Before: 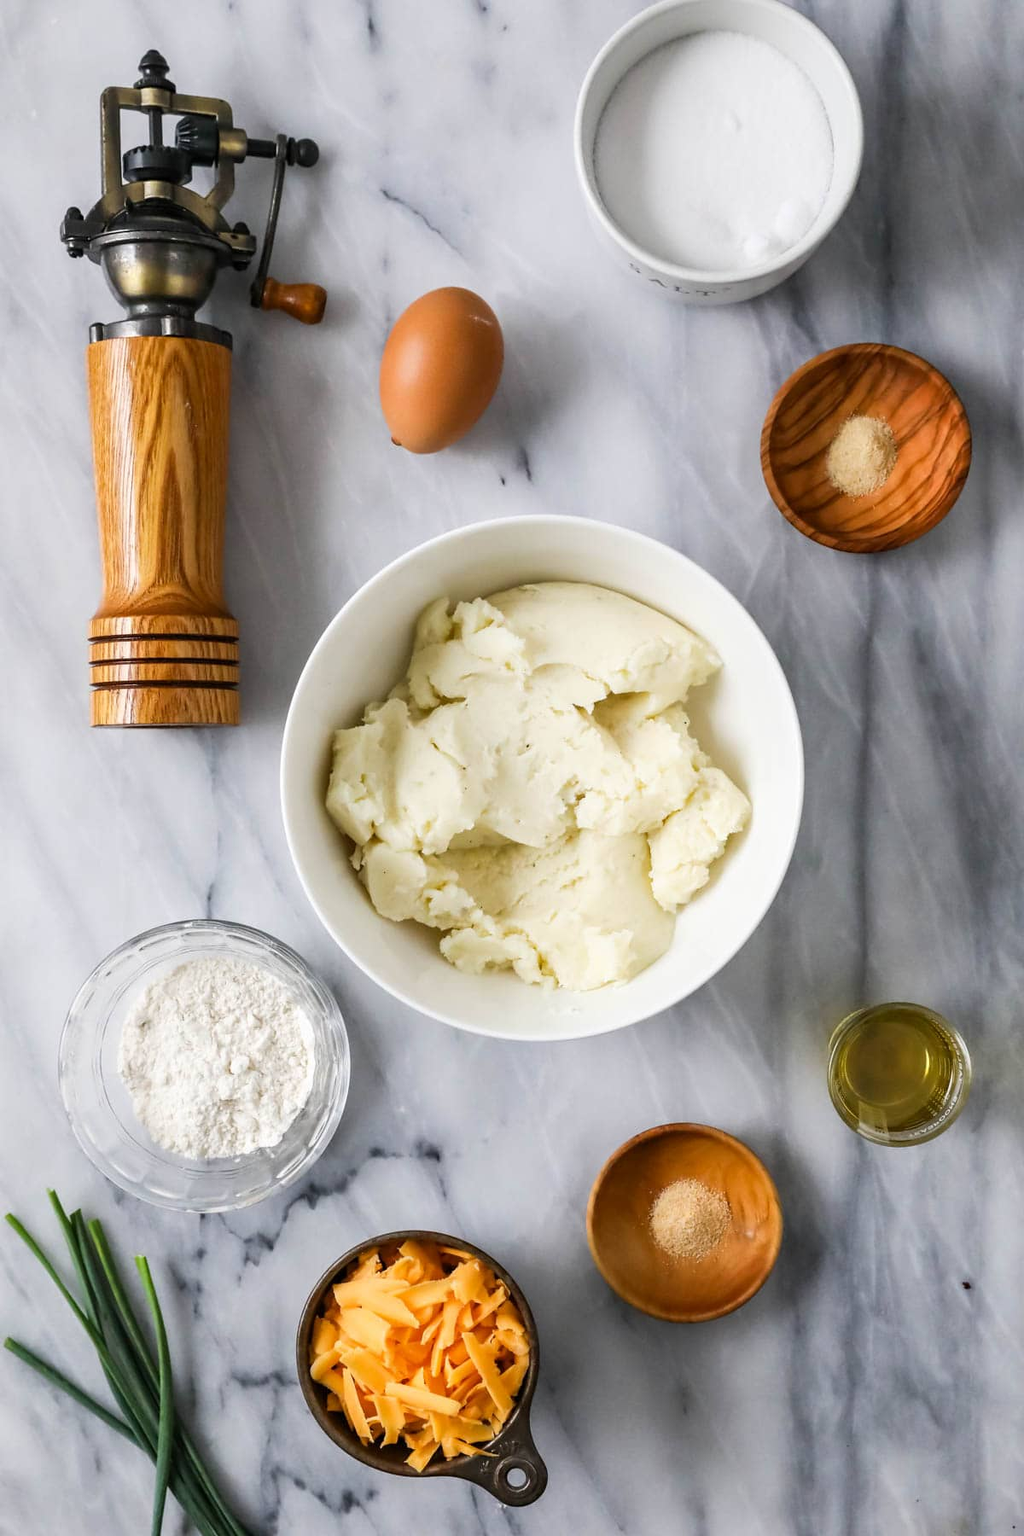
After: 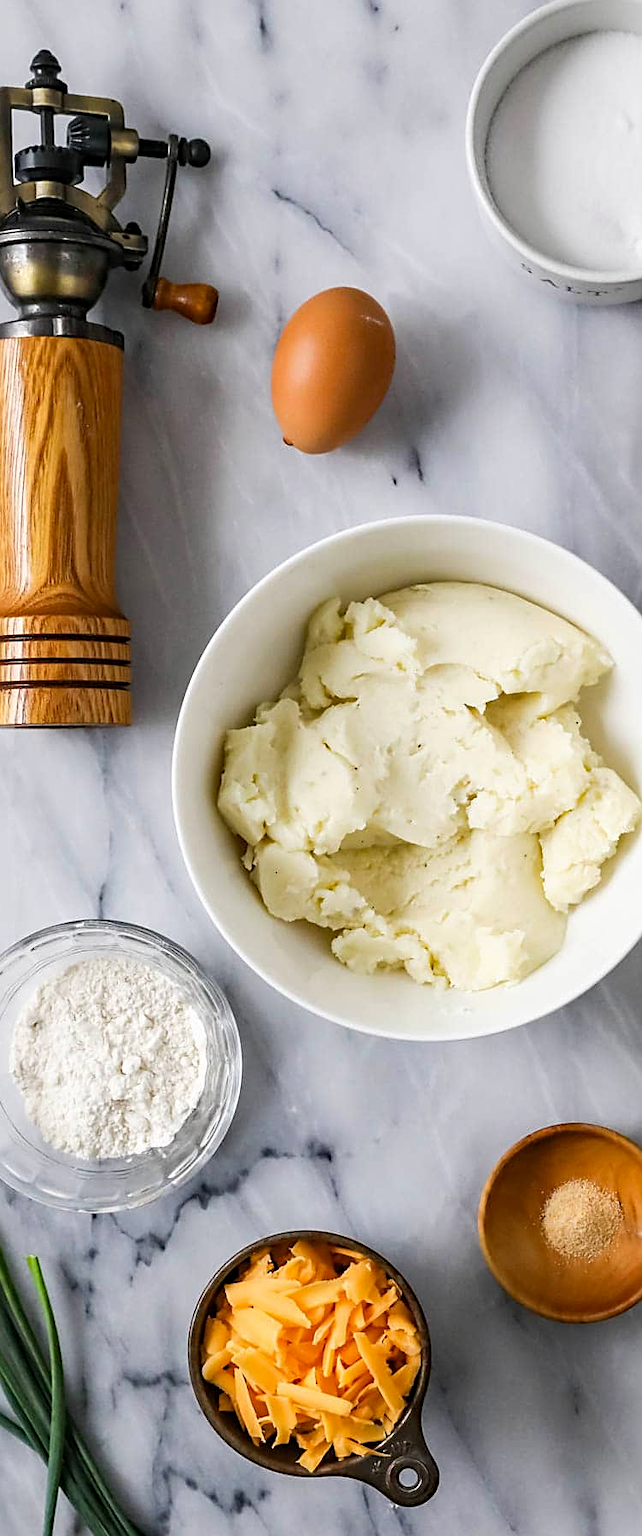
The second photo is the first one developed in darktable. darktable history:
sharpen: on, module defaults
crop: left 10.644%, right 26.528%
haze removal: compatibility mode true, adaptive false
